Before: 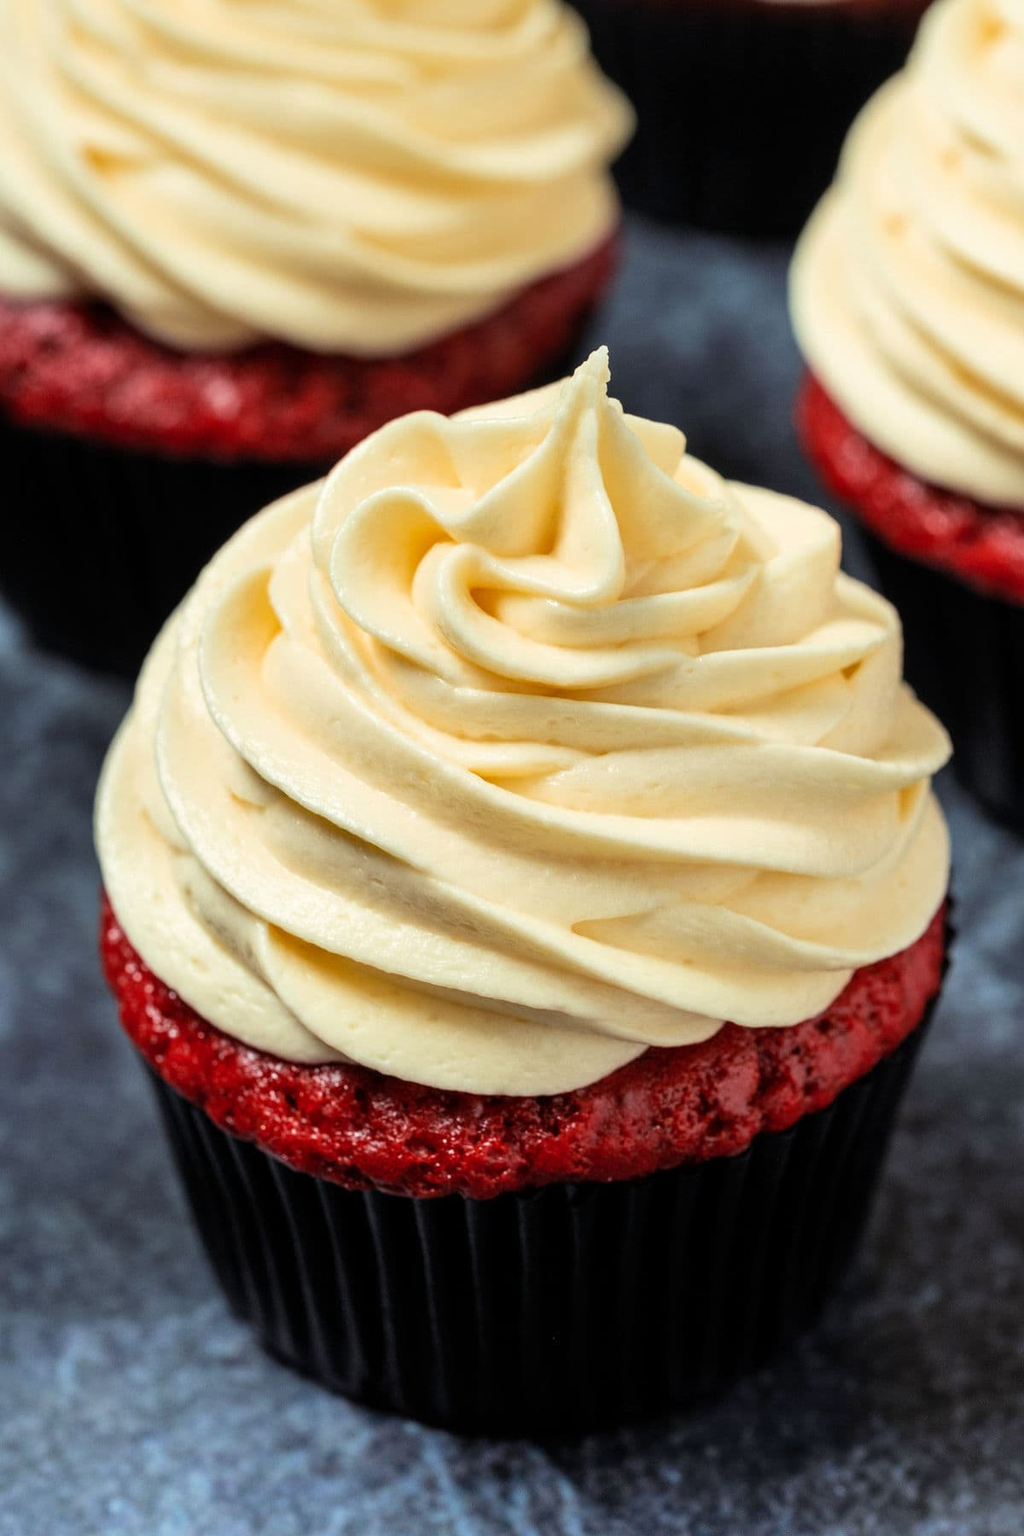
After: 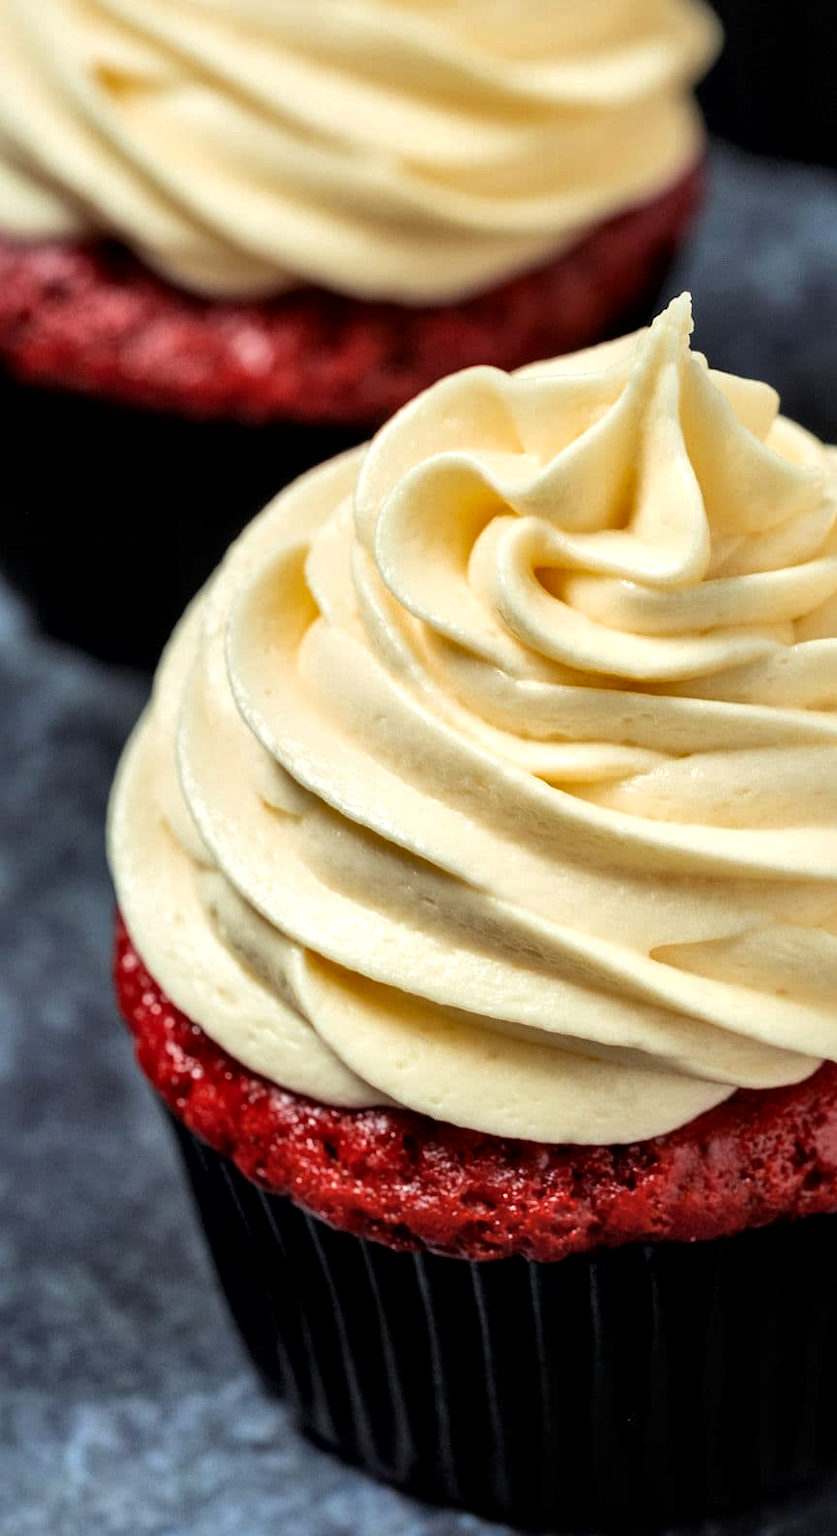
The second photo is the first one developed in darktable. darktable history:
crop: top 5.803%, right 27.864%, bottom 5.804%
local contrast: mode bilateral grid, contrast 25, coarseness 60, detail 151%, midtone range 0.2
